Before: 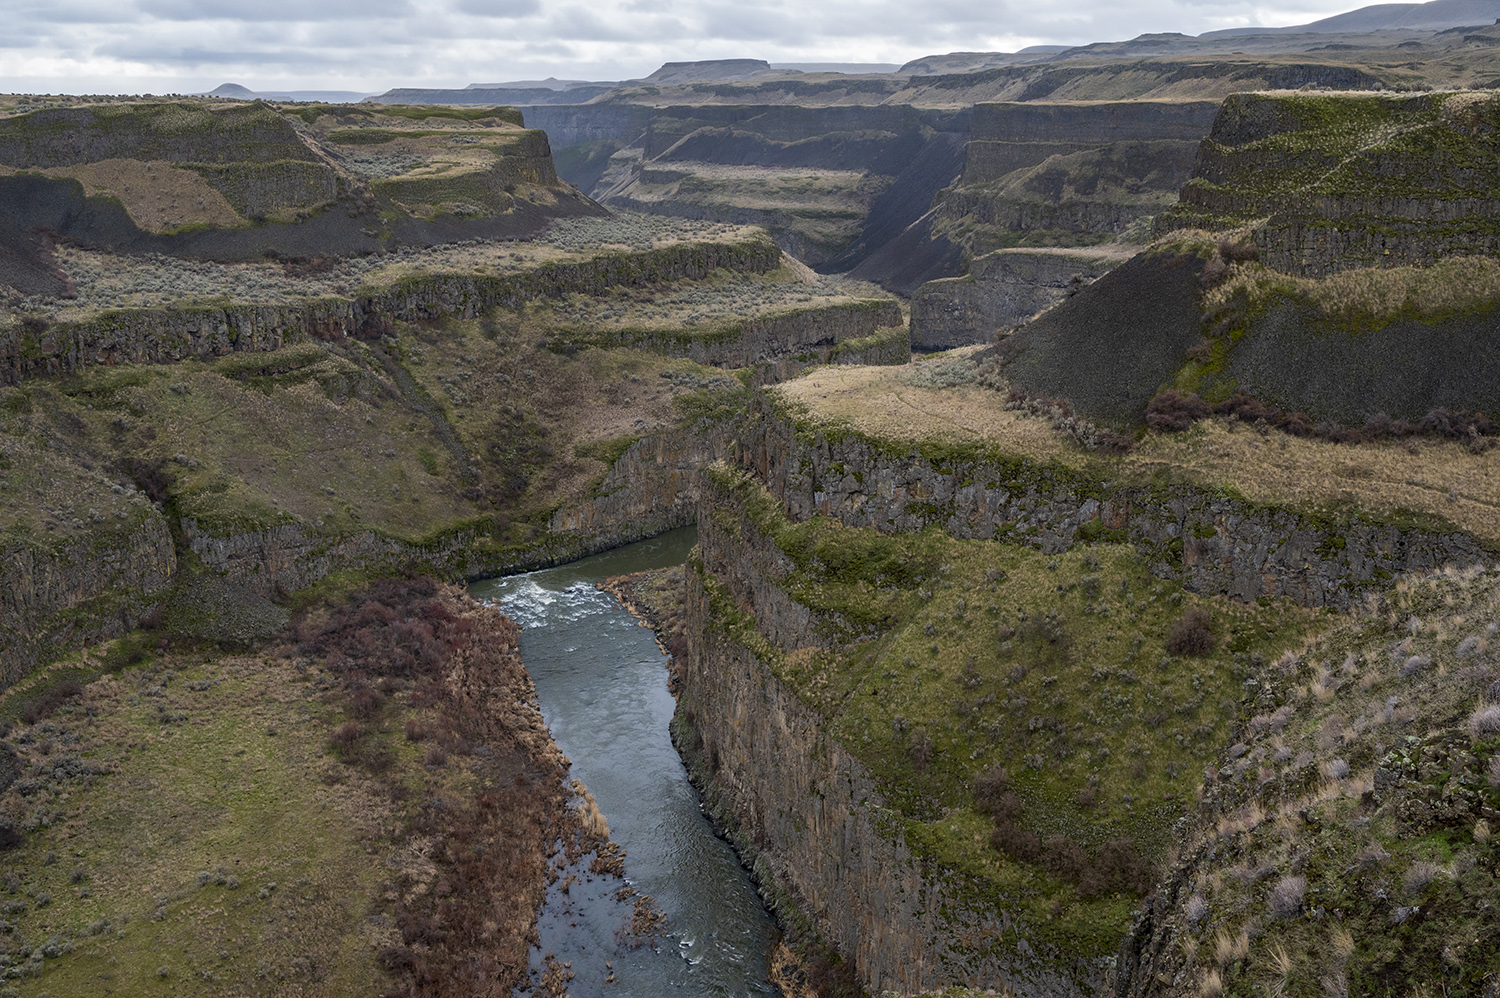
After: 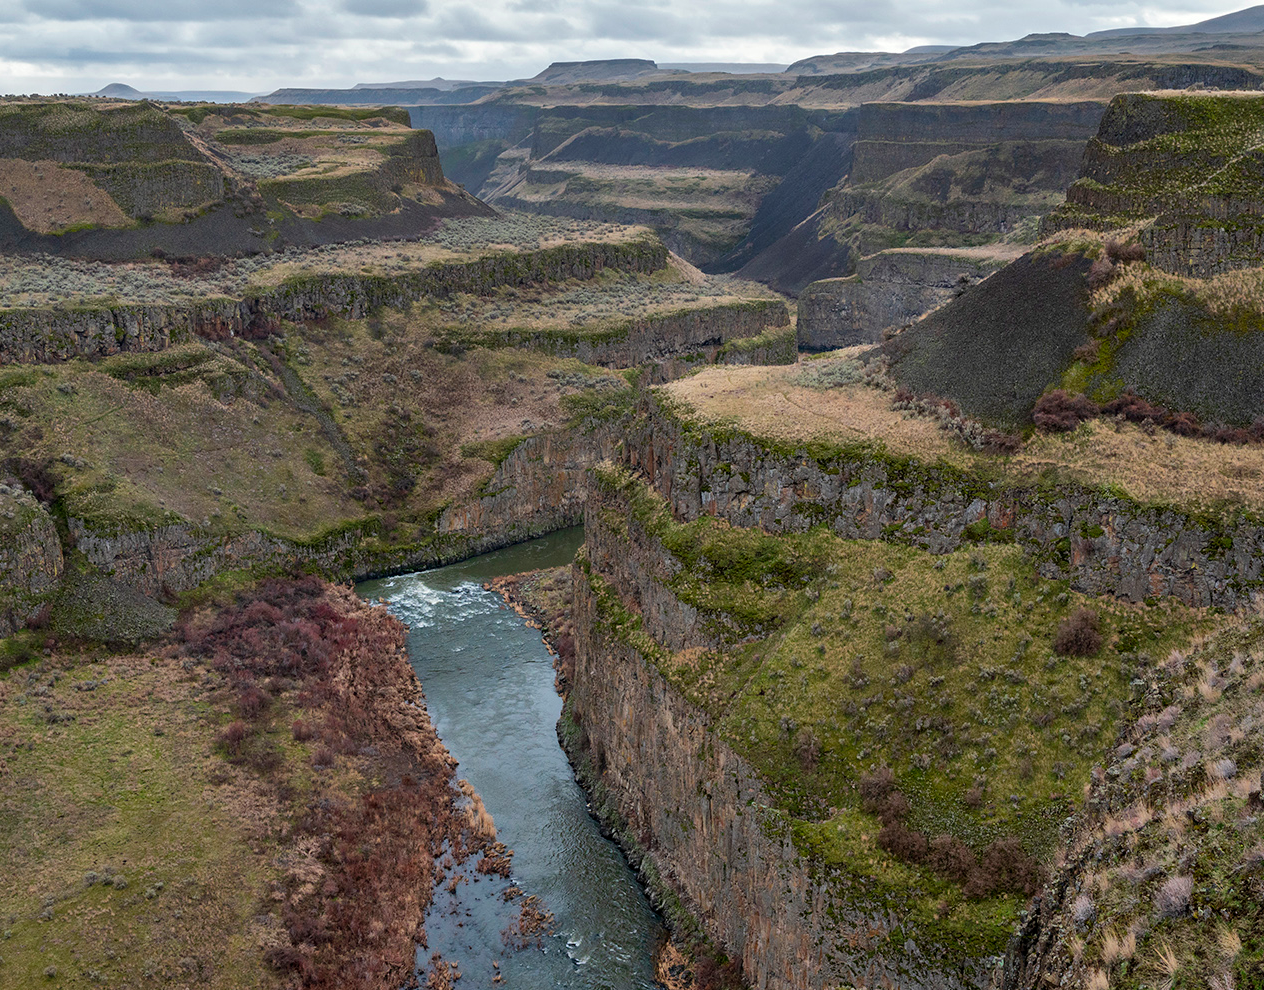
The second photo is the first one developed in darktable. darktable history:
color calibration: output R [0.946, 0.065, -0.013, 0], output G [-0.246, 1.264, -0.017, 0], output B [0.046, -0.098, 1.05, 0], illuminant custom, x 0.344, y 0.359, temperature 5045.54 K
contrast equalizer: y [[0.5 ×6], [0.5 ×6], [0.5, 0.5, 0.501, 0.545, 0.707, 0.863], [0 ×6], [0 ×6]]
crop: left 7.598%, right 7.873%
shadows and highlights: soften with gaussian
